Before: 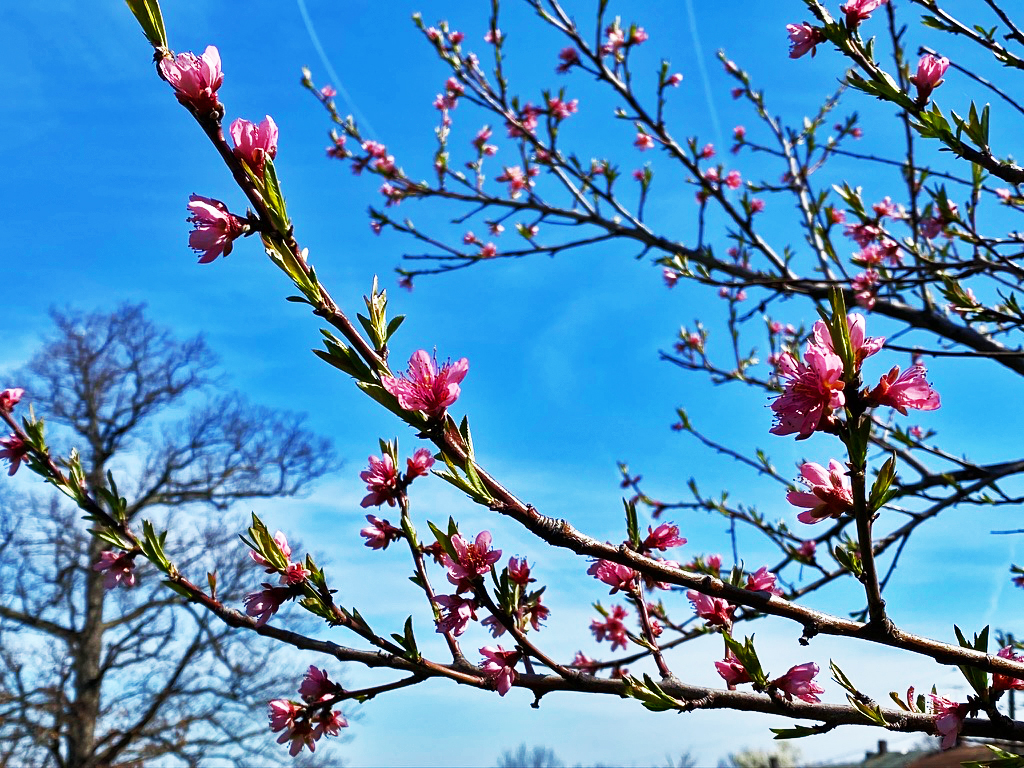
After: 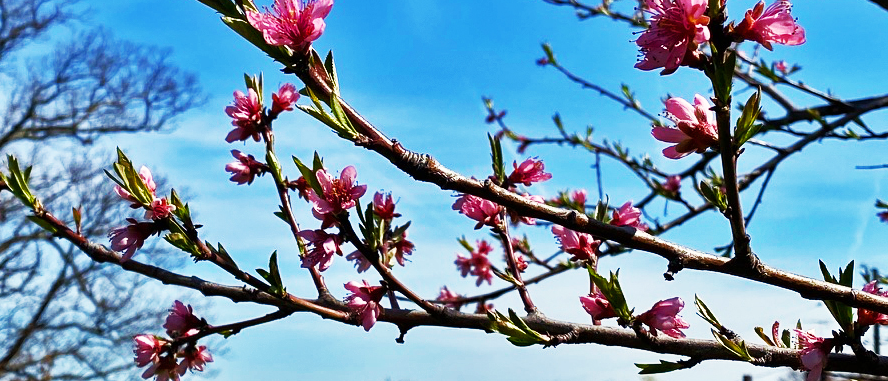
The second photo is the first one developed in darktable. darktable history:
crop and rotate: left 13.243%, top 47.618%, bottom 2.752%
color calibration: gray › normalize channels true, x 0.342, y 0.356, temperature 5150.24 K, gamut compression 0.019
